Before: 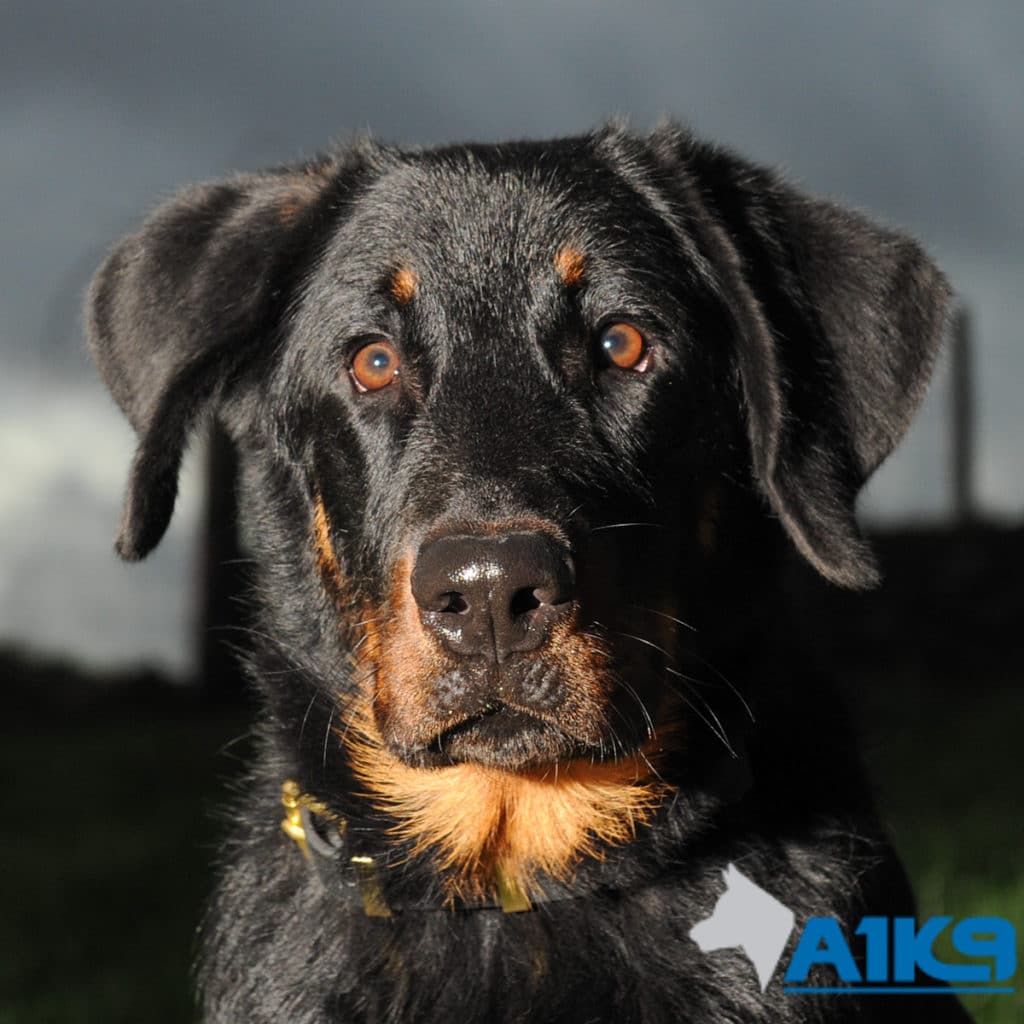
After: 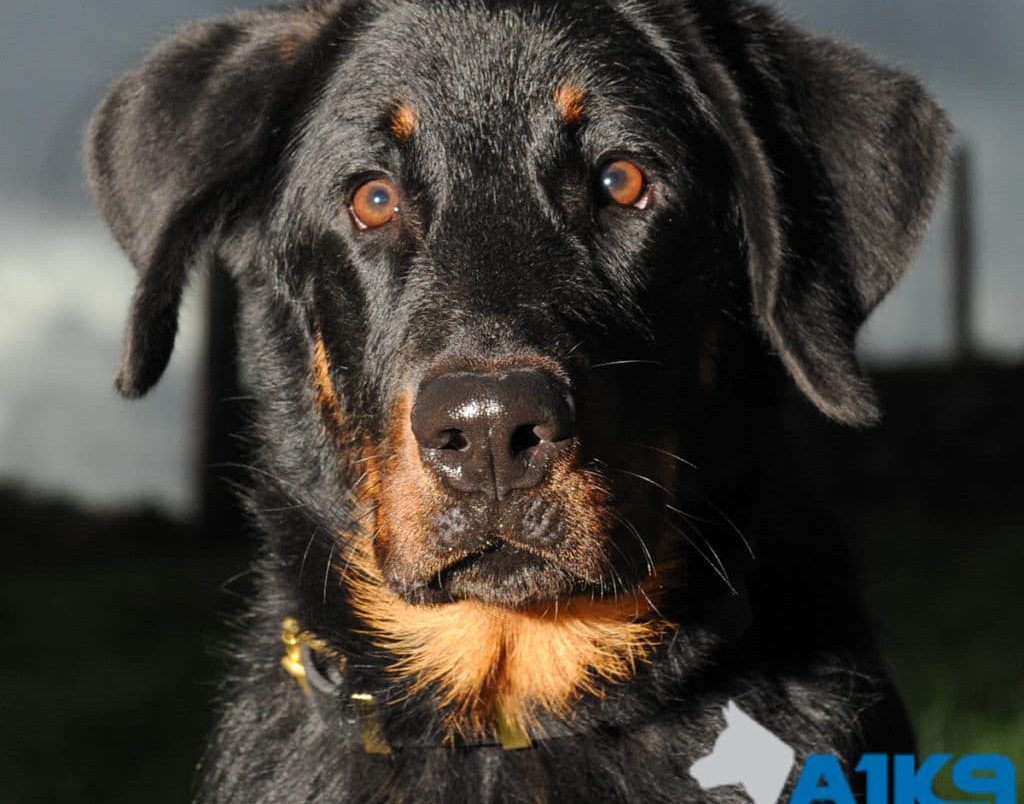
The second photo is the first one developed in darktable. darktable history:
crop and rotate: top 15.971%, bottom 5.42%
